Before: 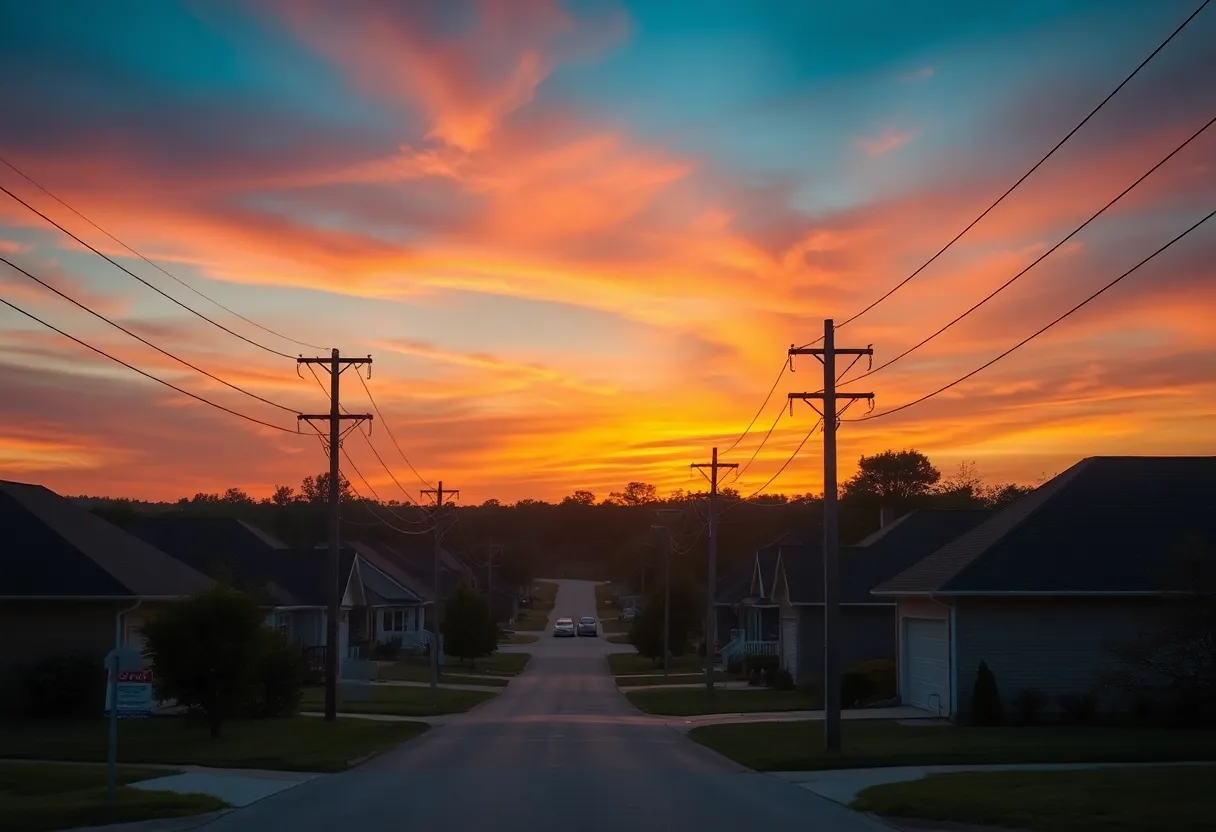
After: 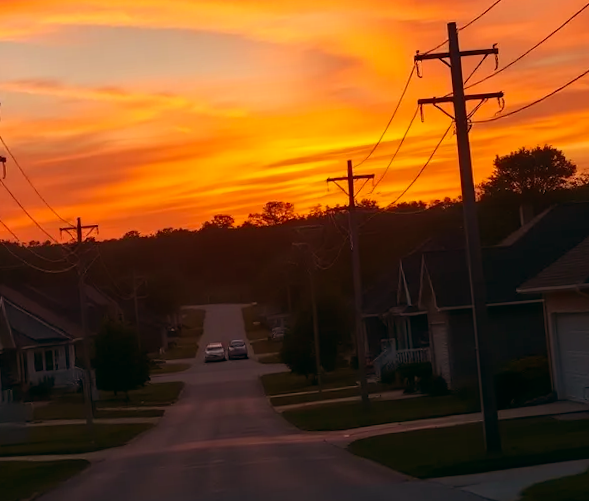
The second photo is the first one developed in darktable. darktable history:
crop and rotate: left 29.237%, top 31.152%, right 19.807%
color balance: lift [1, 0.998, 1.001, 1.002], gamma [1, 1.02, 1, 0.98], gain [1, 1.02, 1.003, 0.98]
rgb levels: mode RGB, independent channels, levels [[0, 0.5, 1], [0, 0.521, 1], [0, 0.536, 1]]
contrast brightness saturation: contrast 0.08, saturation 0.02
rotate and perspective: rotation -5°, crop left 0.05, crop right 0.952, crop top 0.11, crop bottom 0.89
